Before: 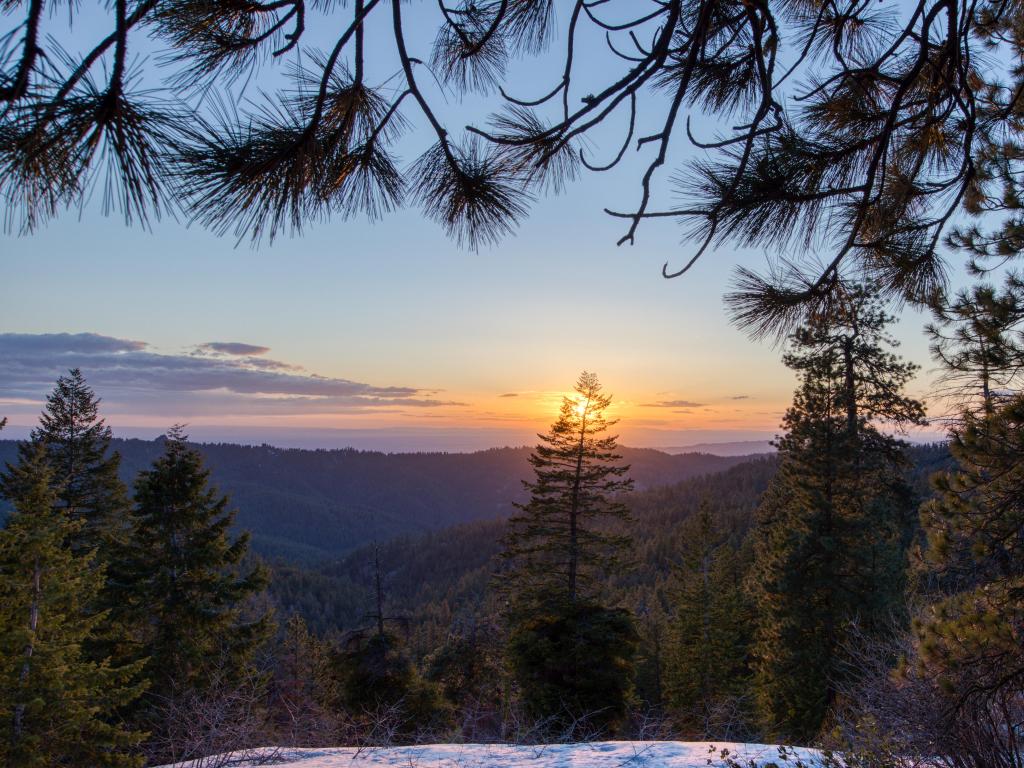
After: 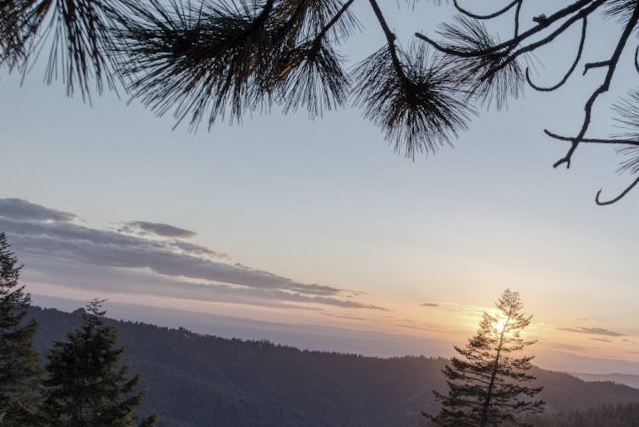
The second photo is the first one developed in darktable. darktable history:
crop and rotate: angle -6.05°, left 1.976%, top 6.624%, right 27.164%, bottom 30.24%
color correction: highlights b* 0.01, saturation 0.495
